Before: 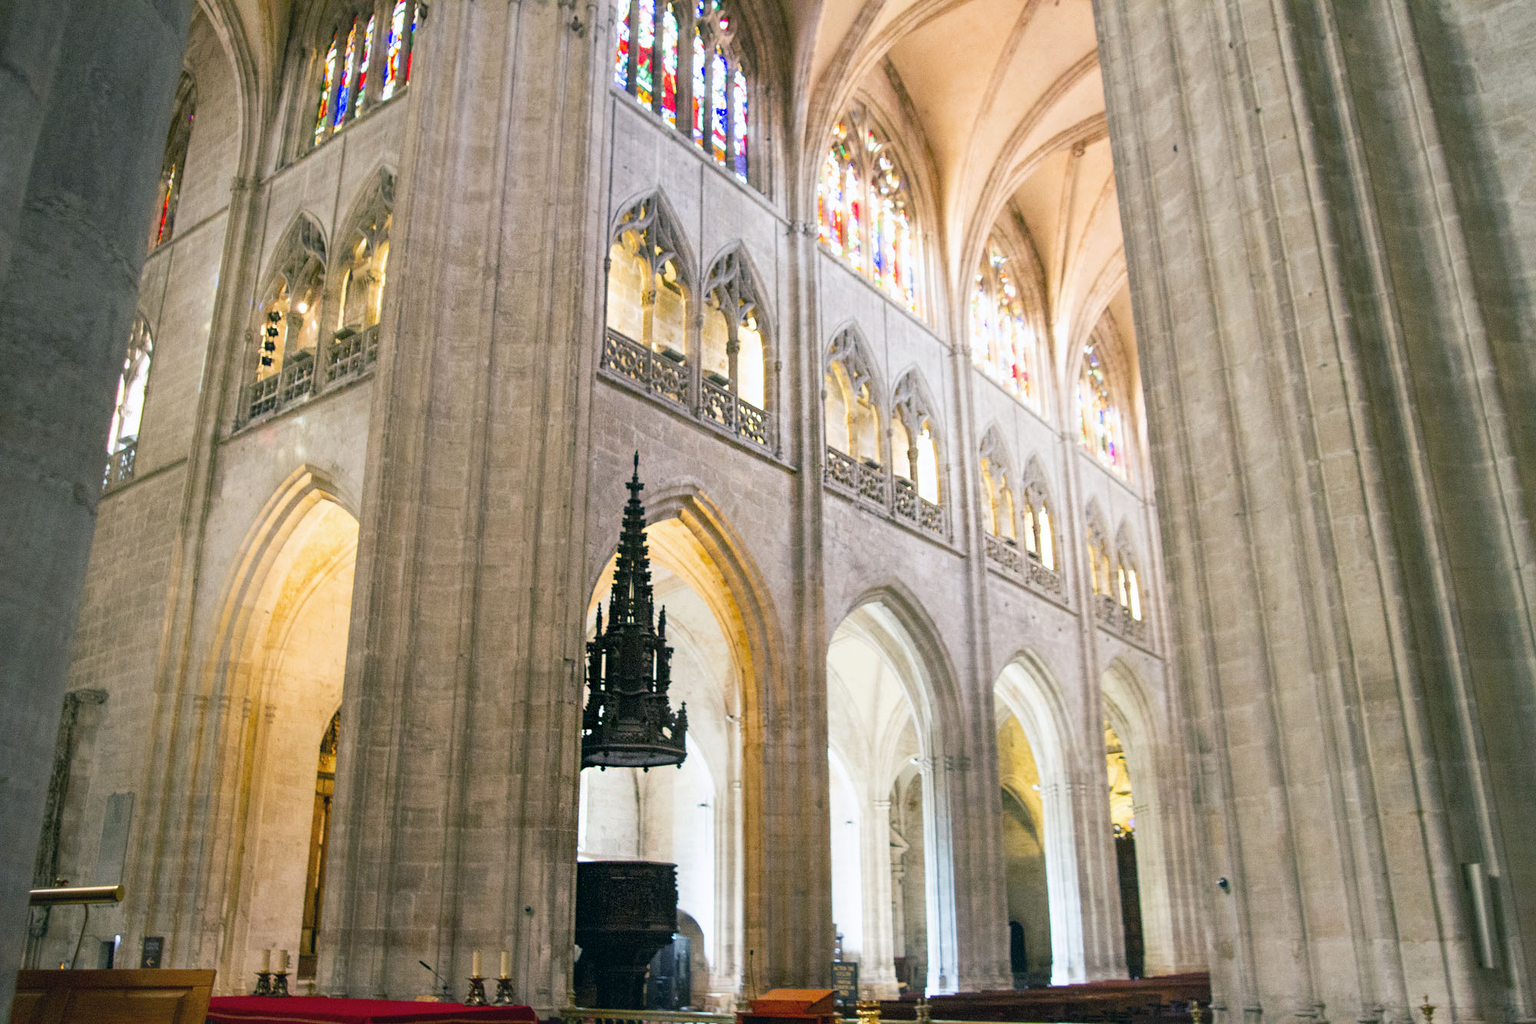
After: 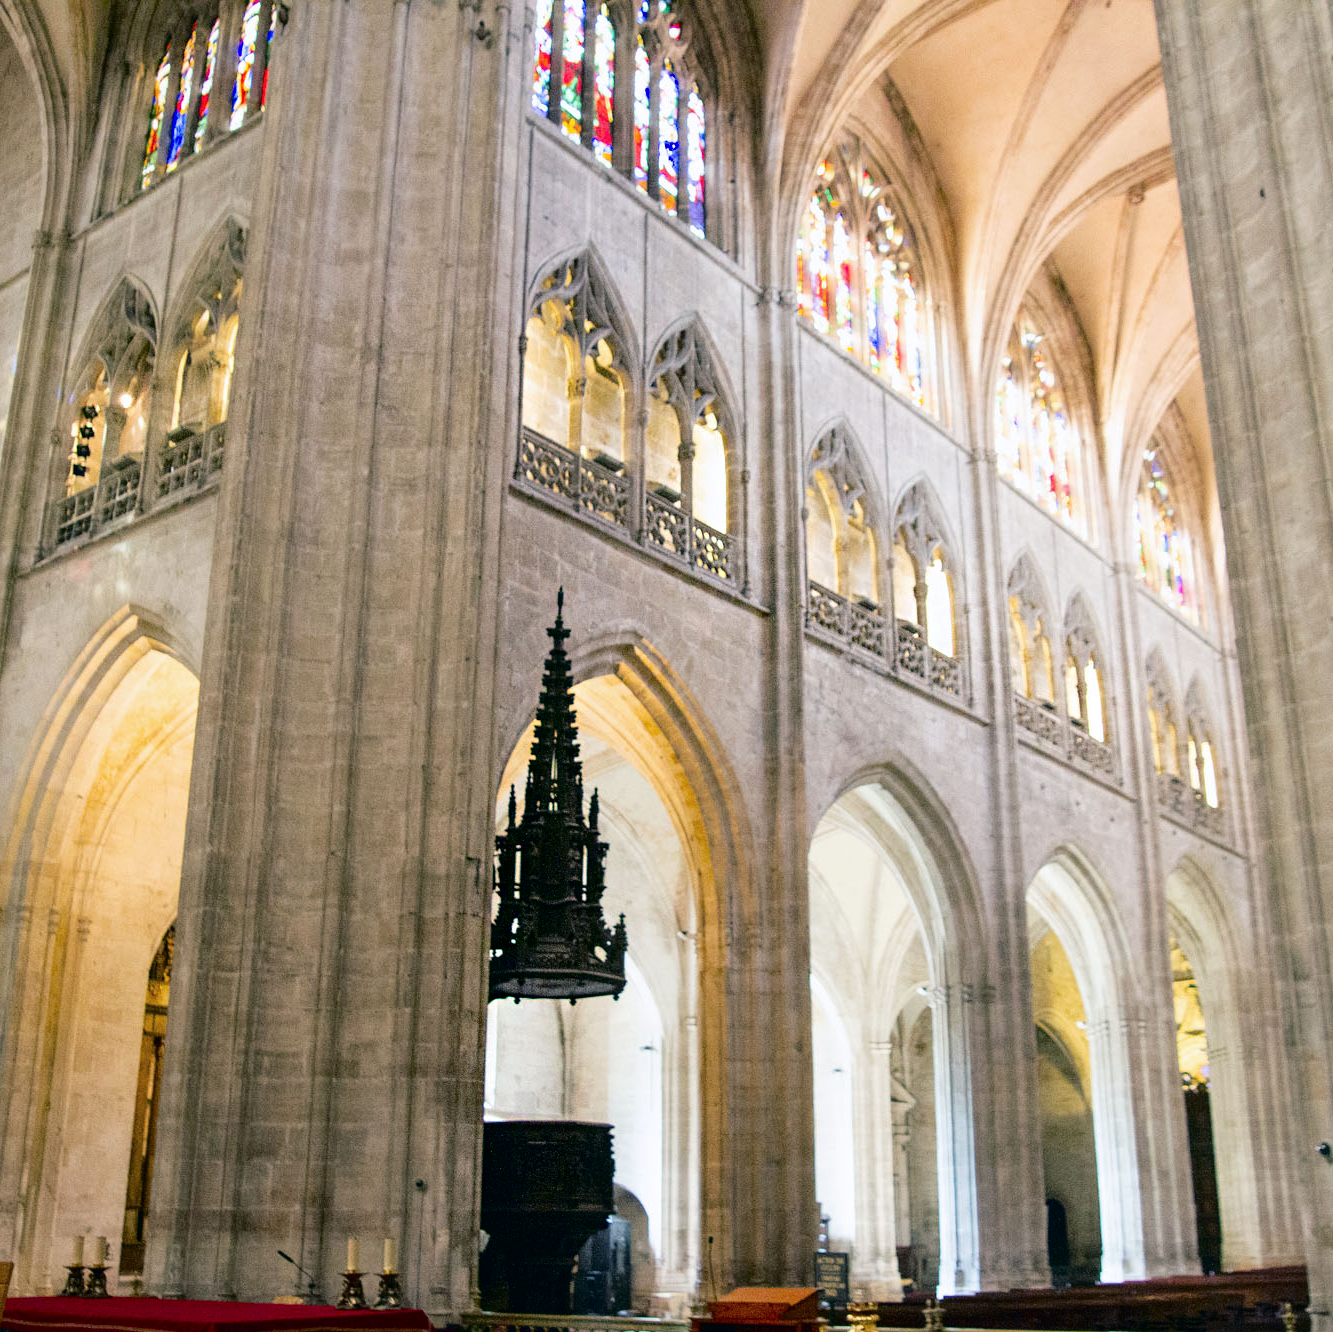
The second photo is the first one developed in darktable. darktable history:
crop and rotate: left 13.409%, right 19.924%
fill light: exposure -2 EV, width 8.6
